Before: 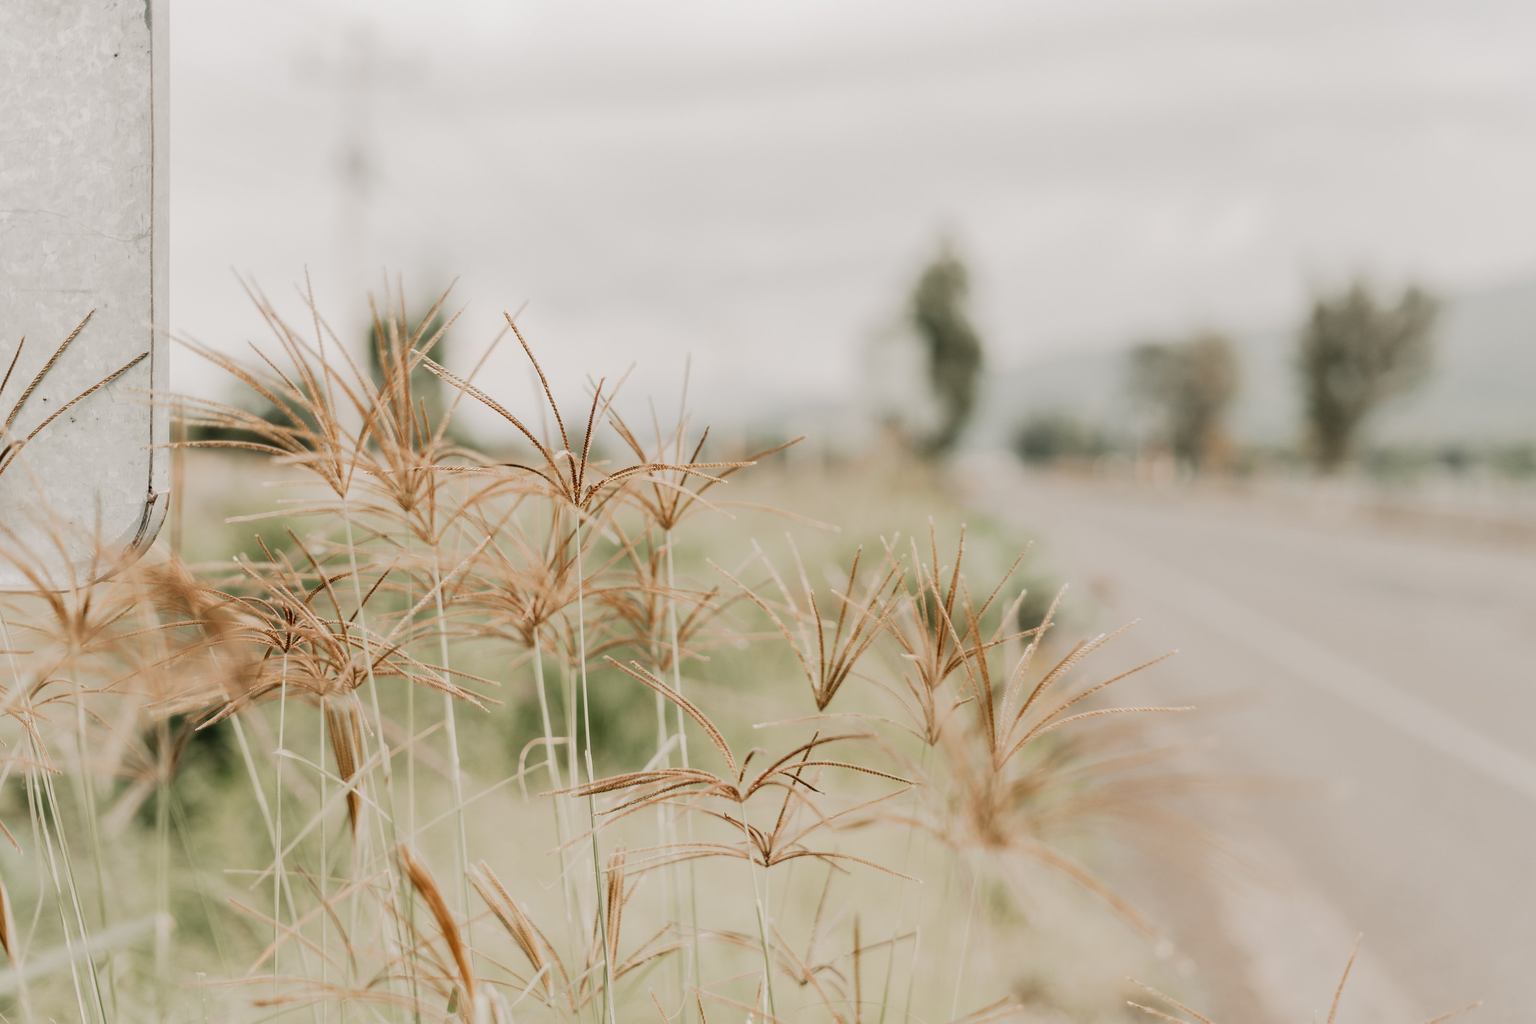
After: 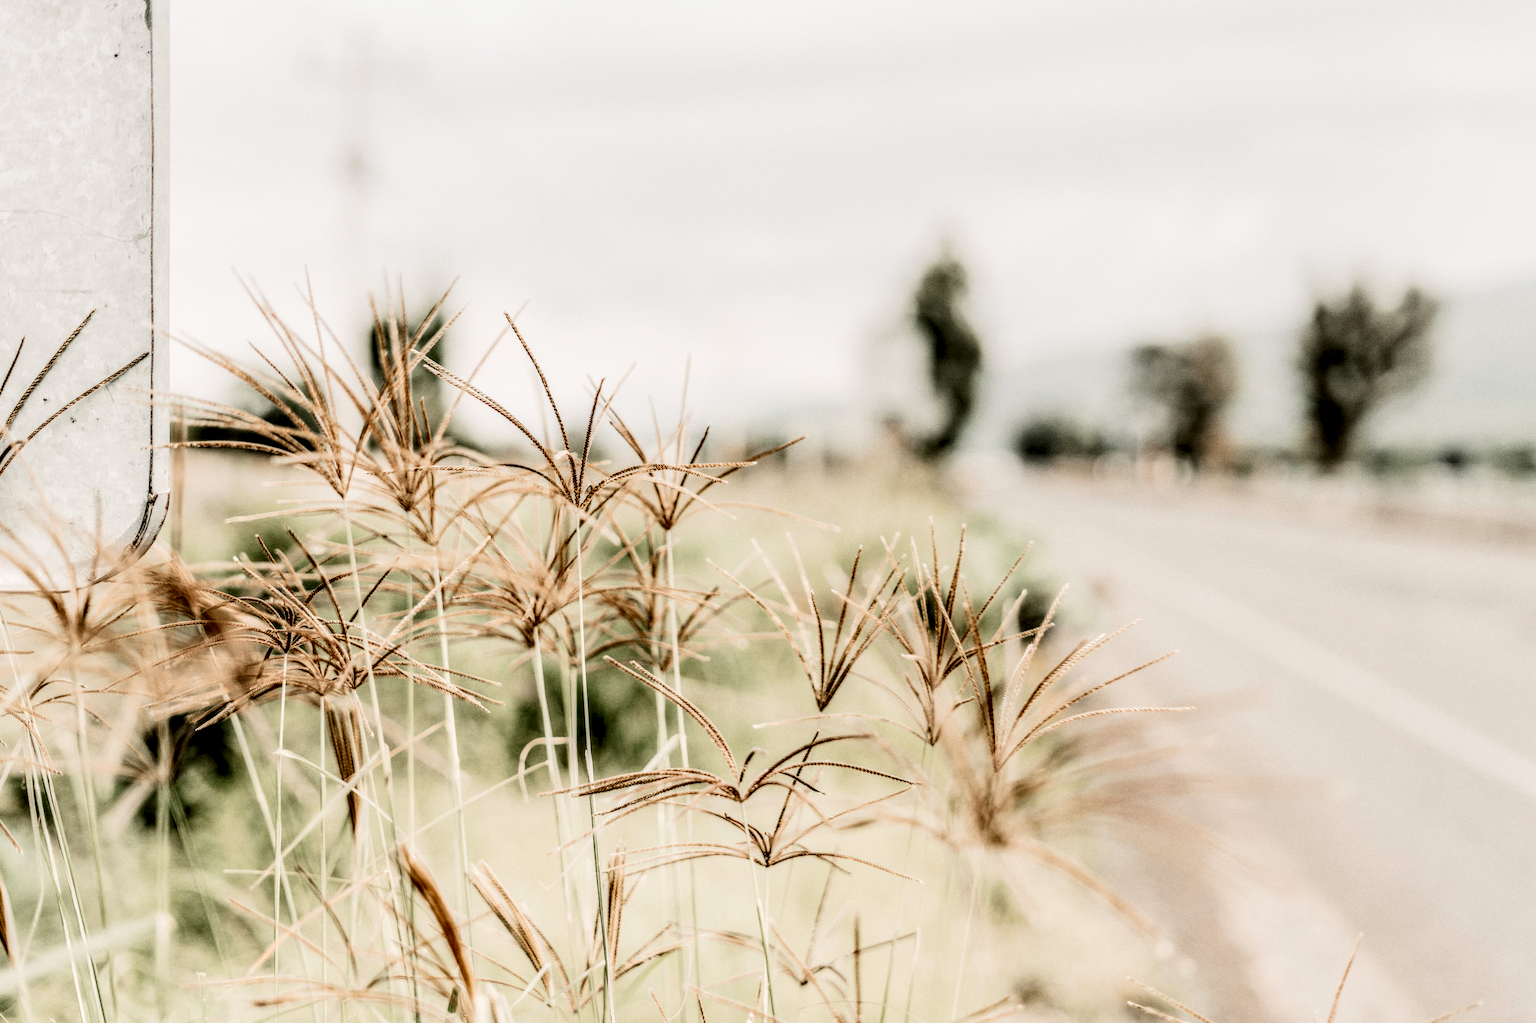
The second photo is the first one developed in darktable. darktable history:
filmic rgb: black relative exposure -5 EV, hardness 2.88, contrast 1.5
exposure: black level correction 0.001, compensate highlight preservation false
grain: coarseness 0.09 ISO
color balance: output saturation 110%
local contrast: highlights 0%, shadows 0%, detail 182%
contrast brightness saturation: contrast 0.28
